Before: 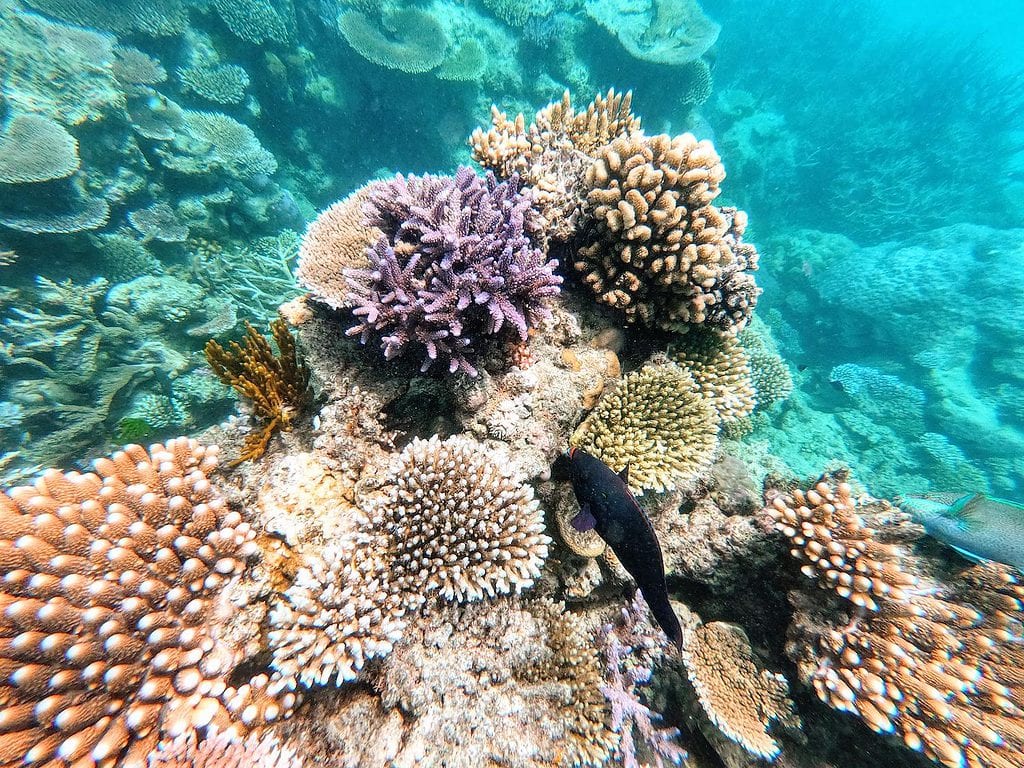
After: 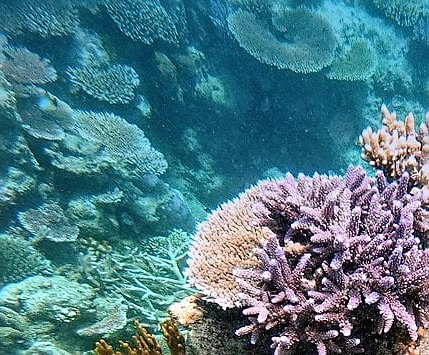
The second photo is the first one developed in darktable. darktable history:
graduated density: hue 238.83°, saturation 50%
sharpen: on, module defaults
crop and rotate: left 10.817%, top 0.062%, right 47.194%, bottom 53.626%
local contrast: mode bilateral grid, contrast 20, coarseness 50, detail 120%, midtone range 0.2
color correction: highlights a* 3.12, highlights b* -1.55, shadows a* -0.101, shadows b* 2.52, saturation 0.98
